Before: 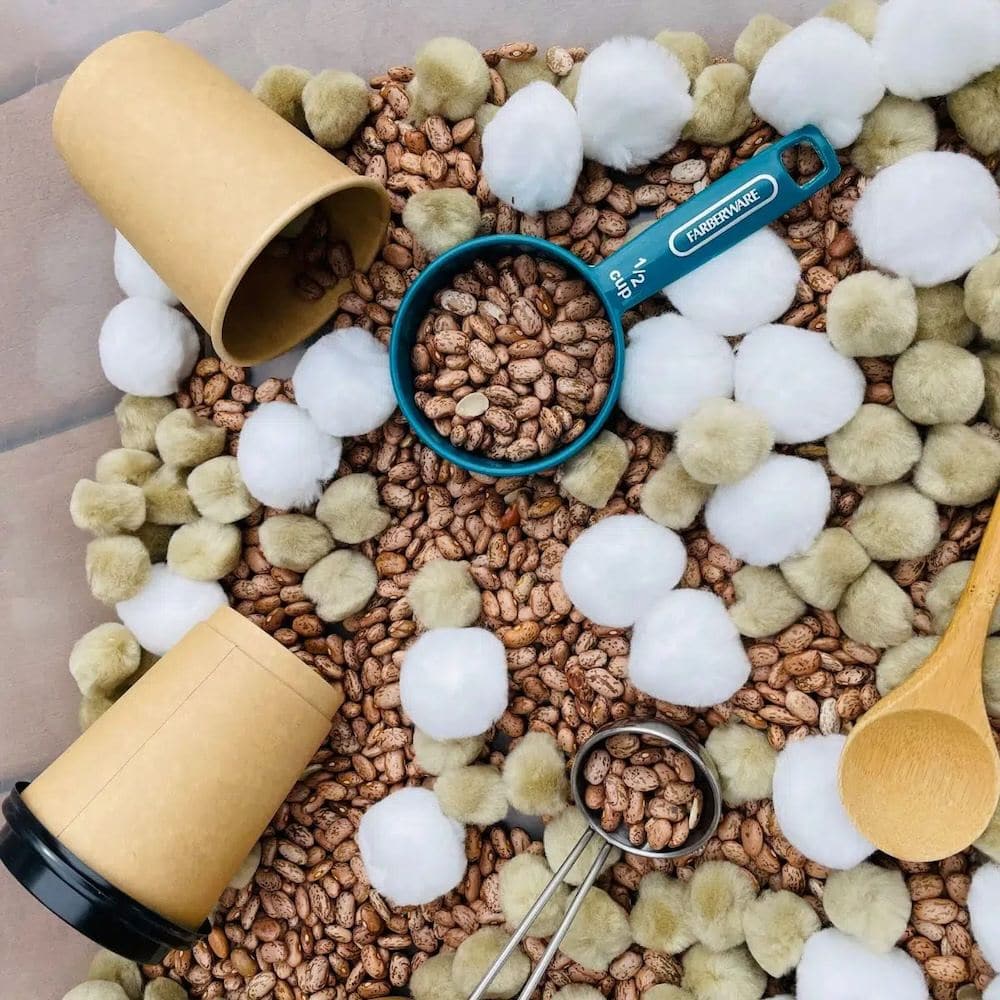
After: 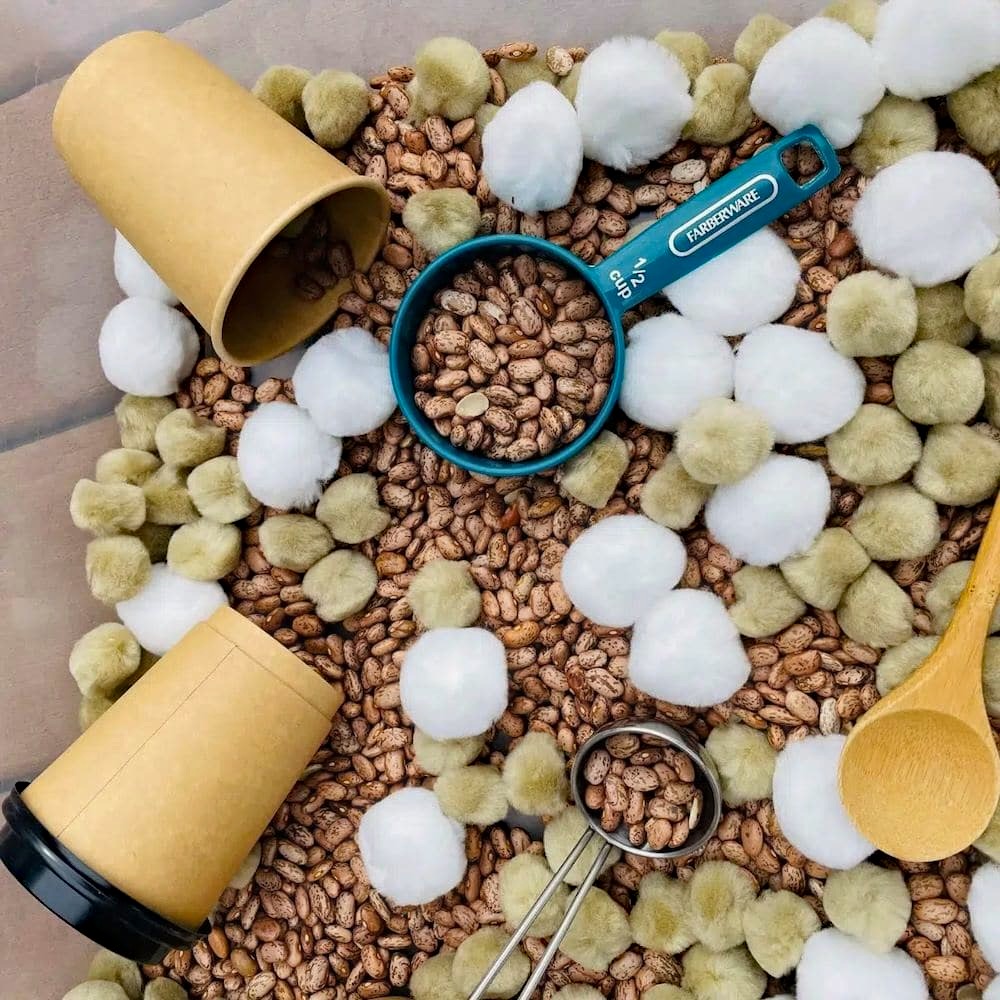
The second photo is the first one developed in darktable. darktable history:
haze removal: strength 0.291, distance 0.255, adaptive false
color correction: highlights b* 3
